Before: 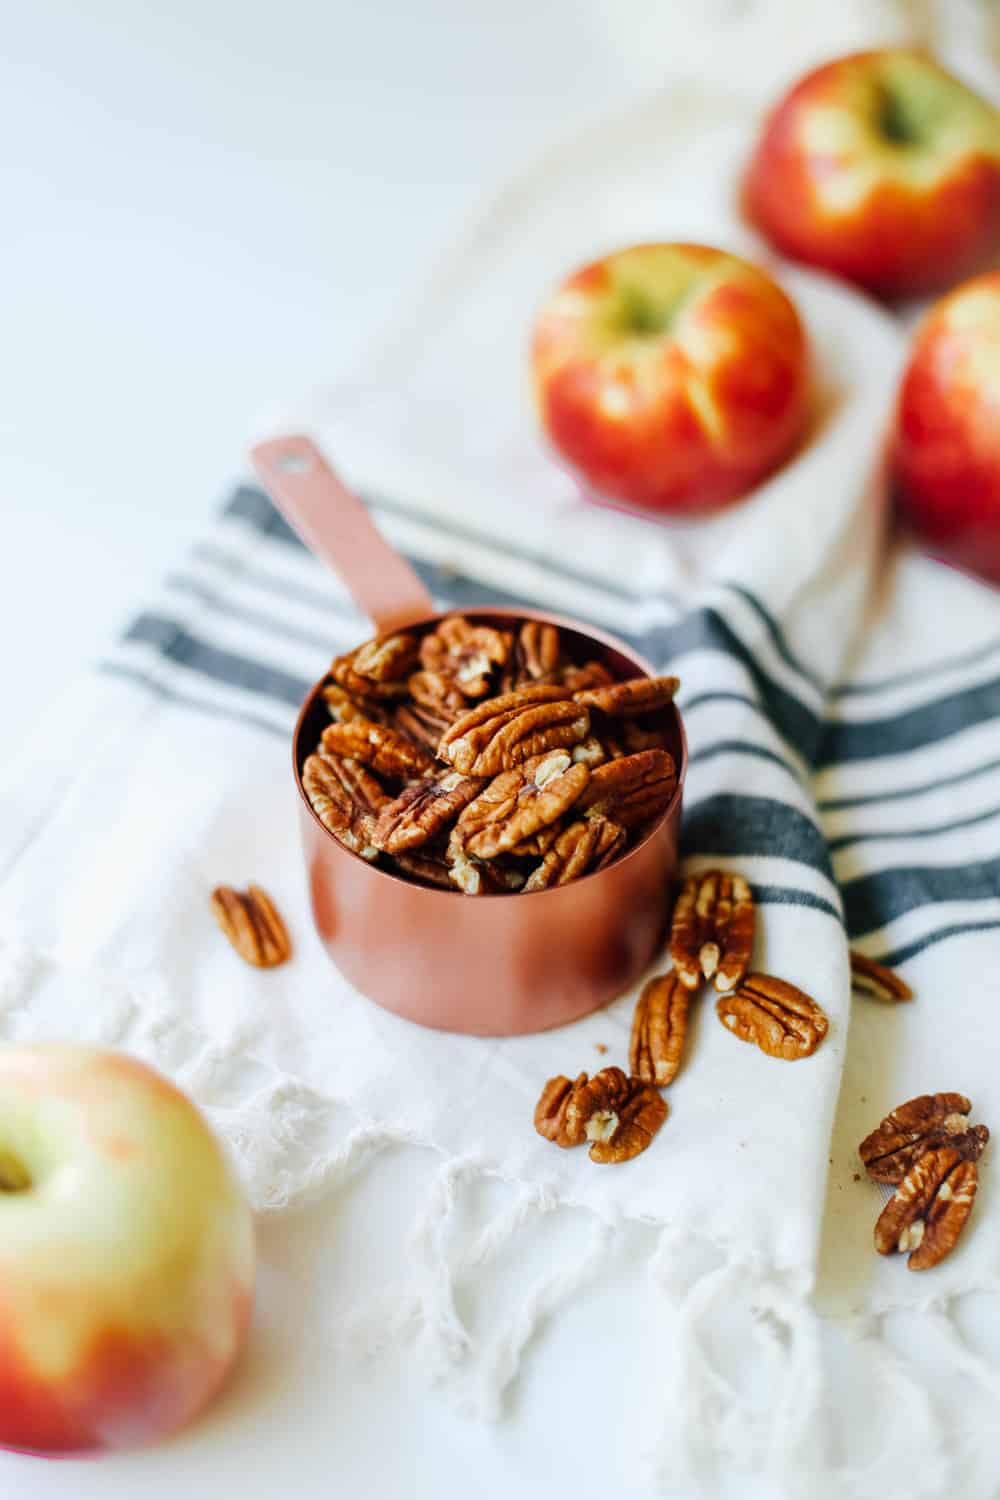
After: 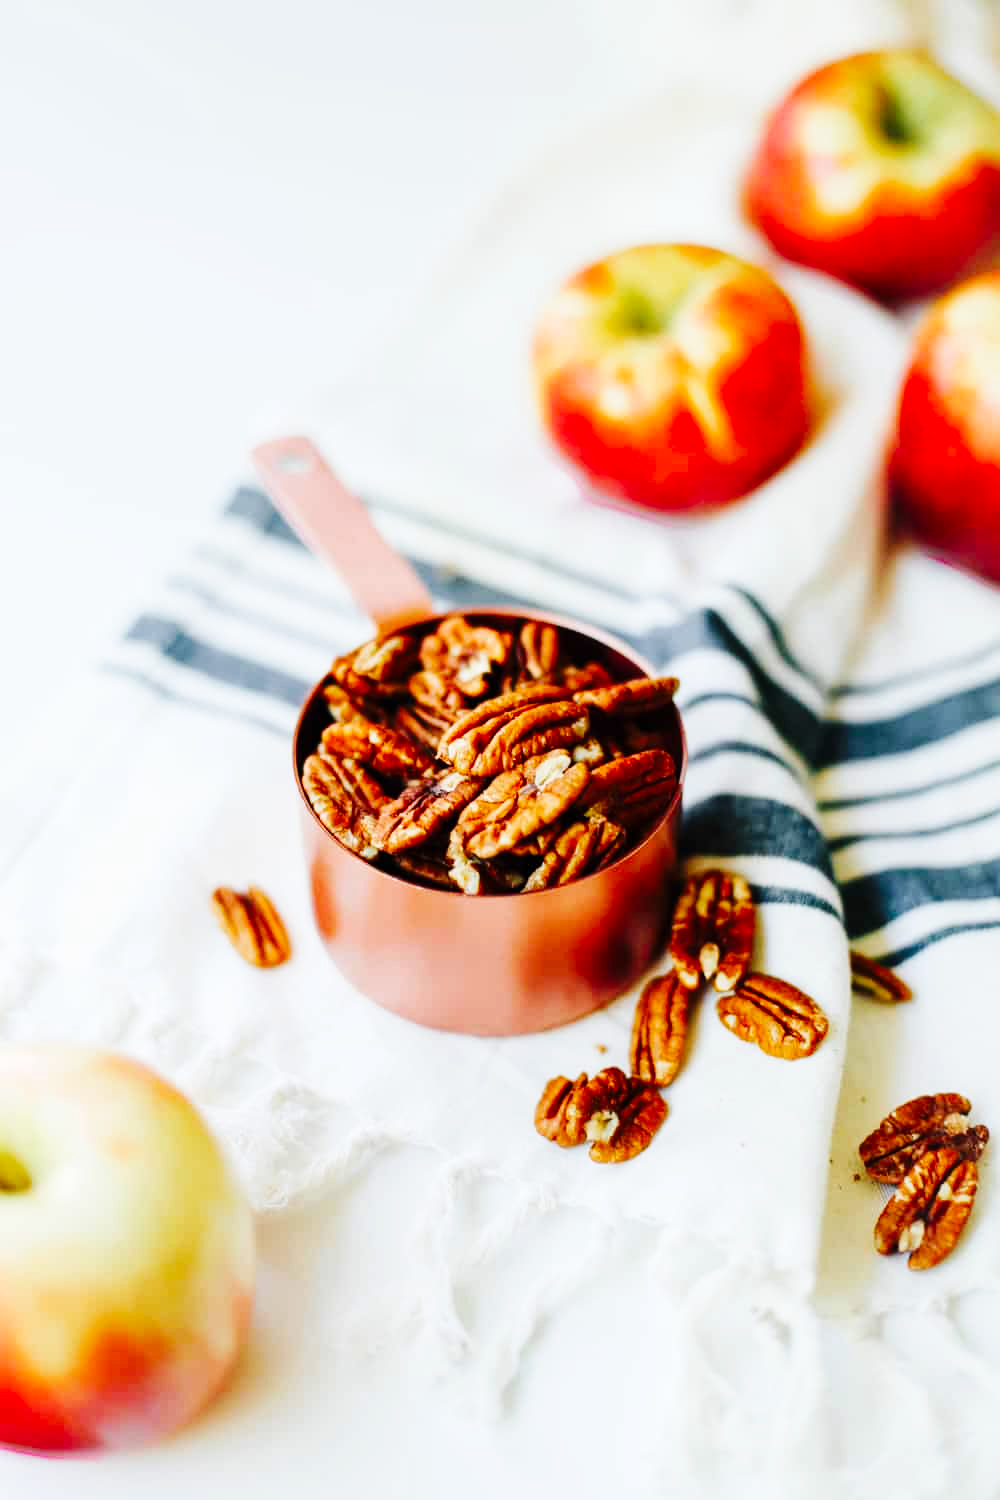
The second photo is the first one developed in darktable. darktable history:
base curve: curves: ch0 [(0, 0) (0.036, 0.025) (0.121, 0.166) (0.206, 0.329) (0.605, 0.79) (1, 1)], preserve colors none
color zones: curves: ch1 [(0, 0.525) (0.143, 0.556) (0.286, 0.52) (0.429, 0.5) (0.571, 0.5) (0.714, 0.5) (0.857, 0.503) (1, 0.525)]
